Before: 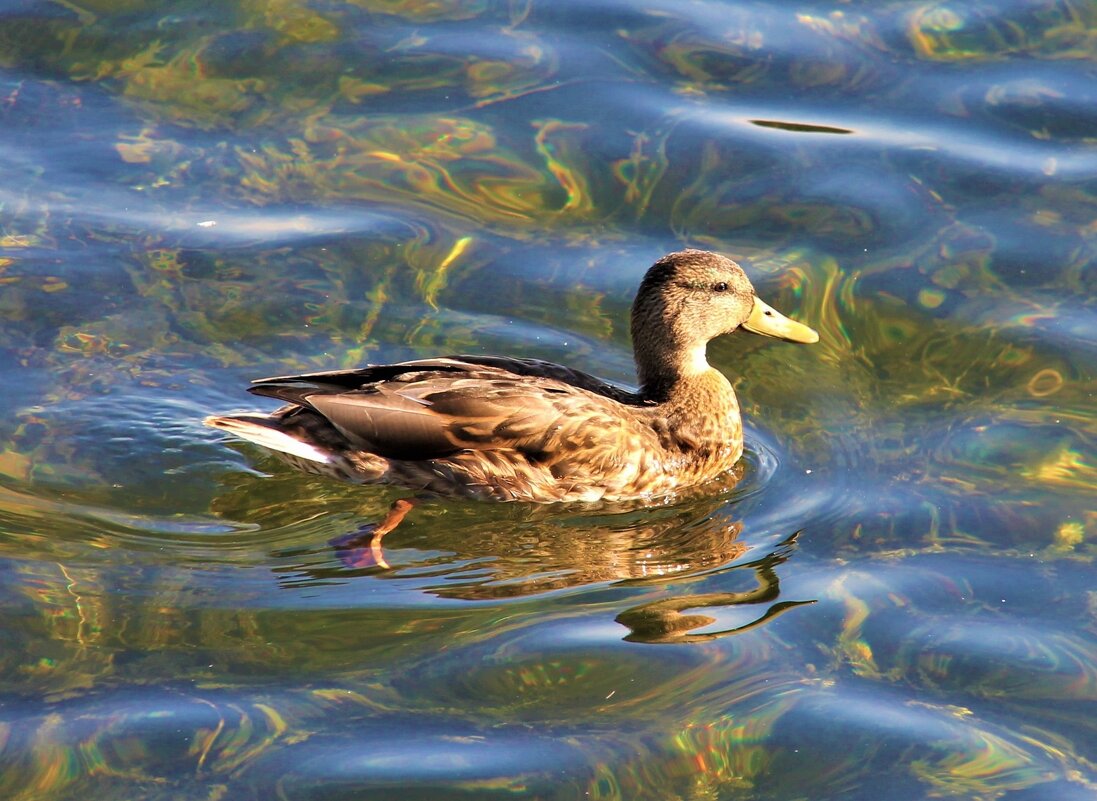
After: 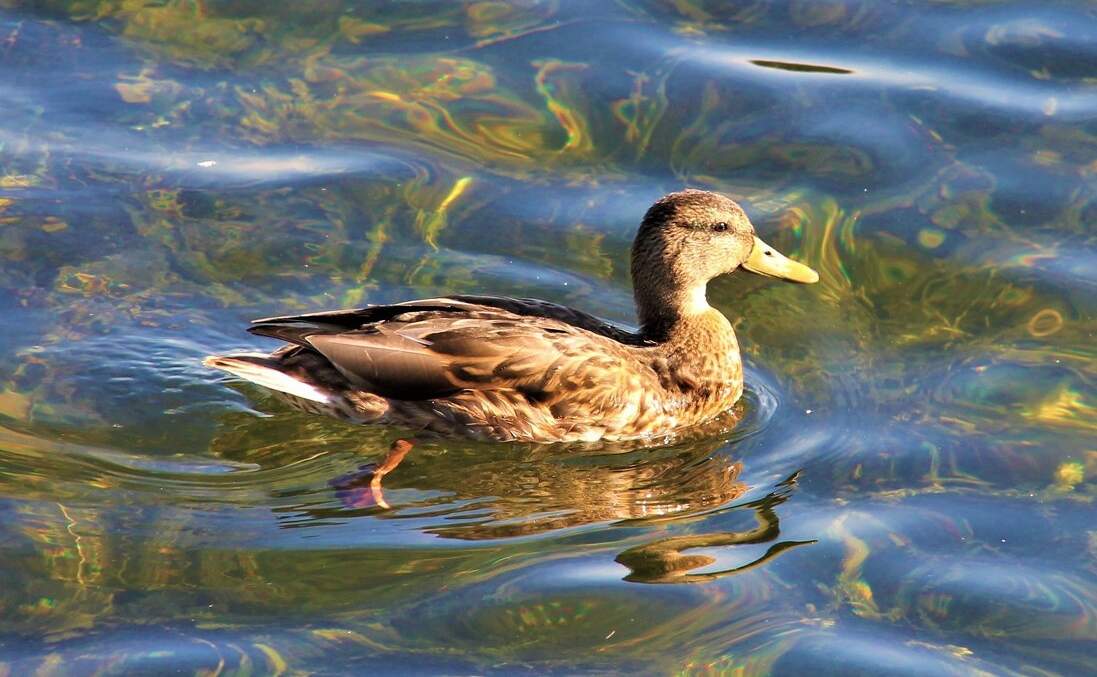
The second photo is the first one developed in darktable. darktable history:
crop: top 7.589%, bottom 7.856%
